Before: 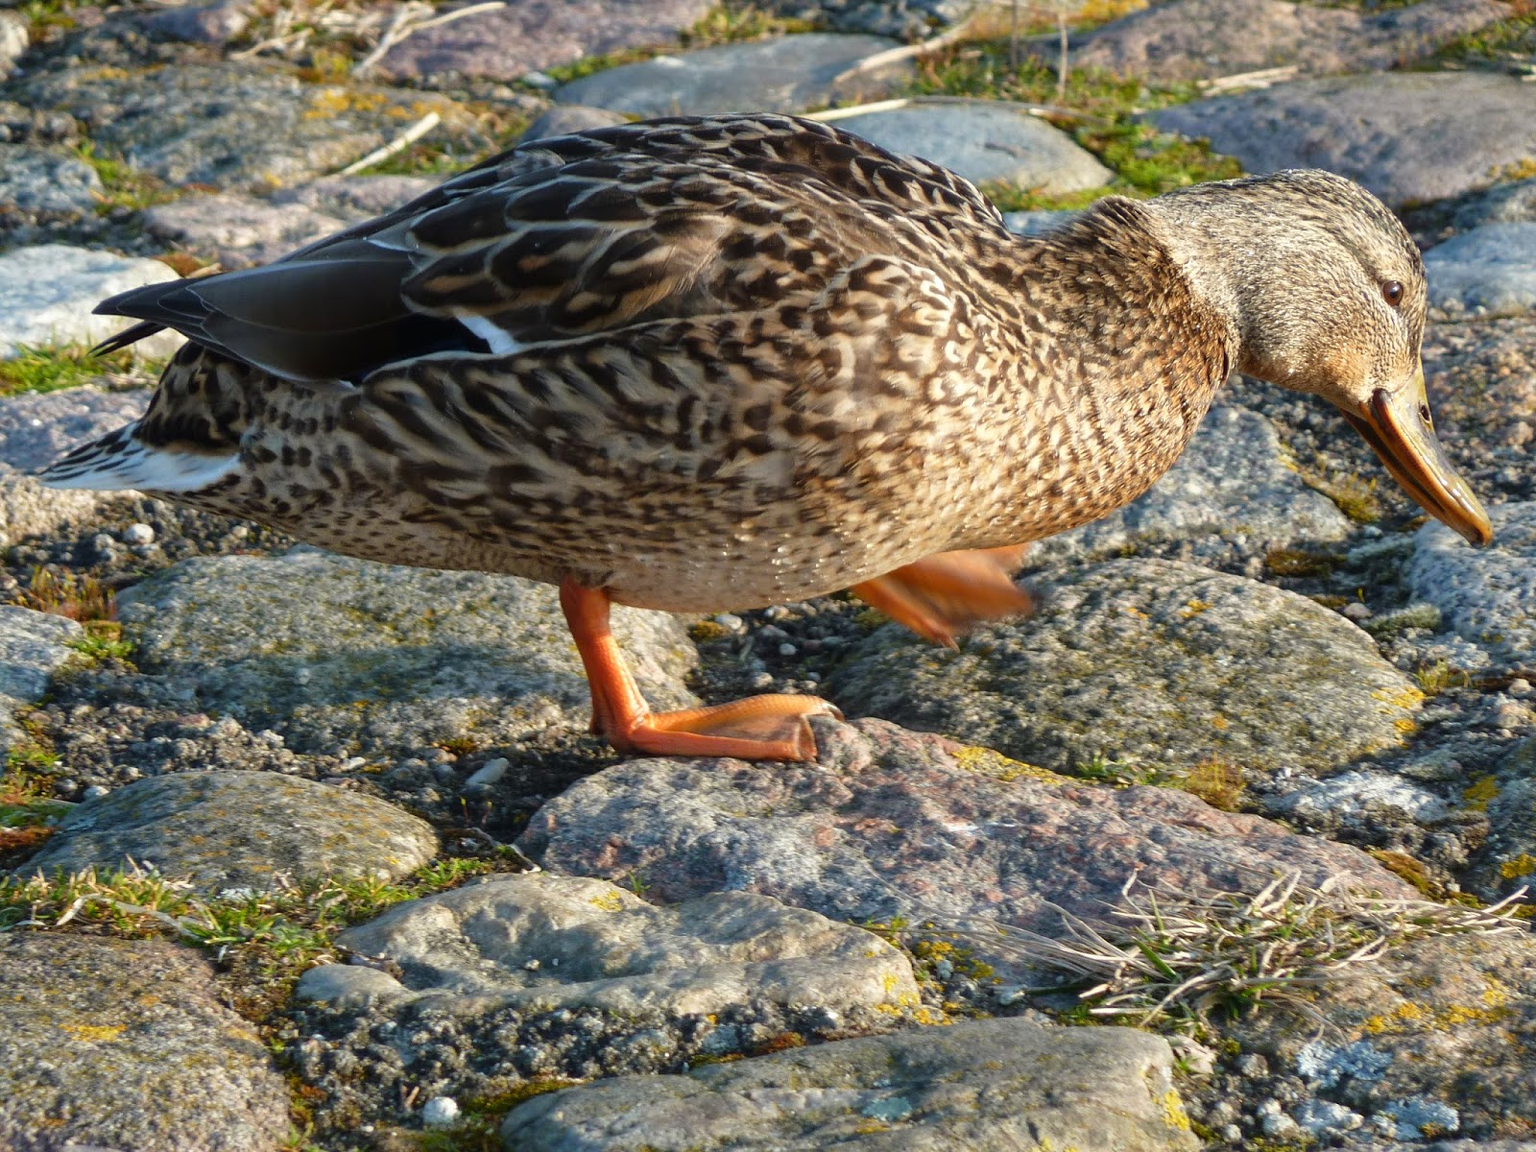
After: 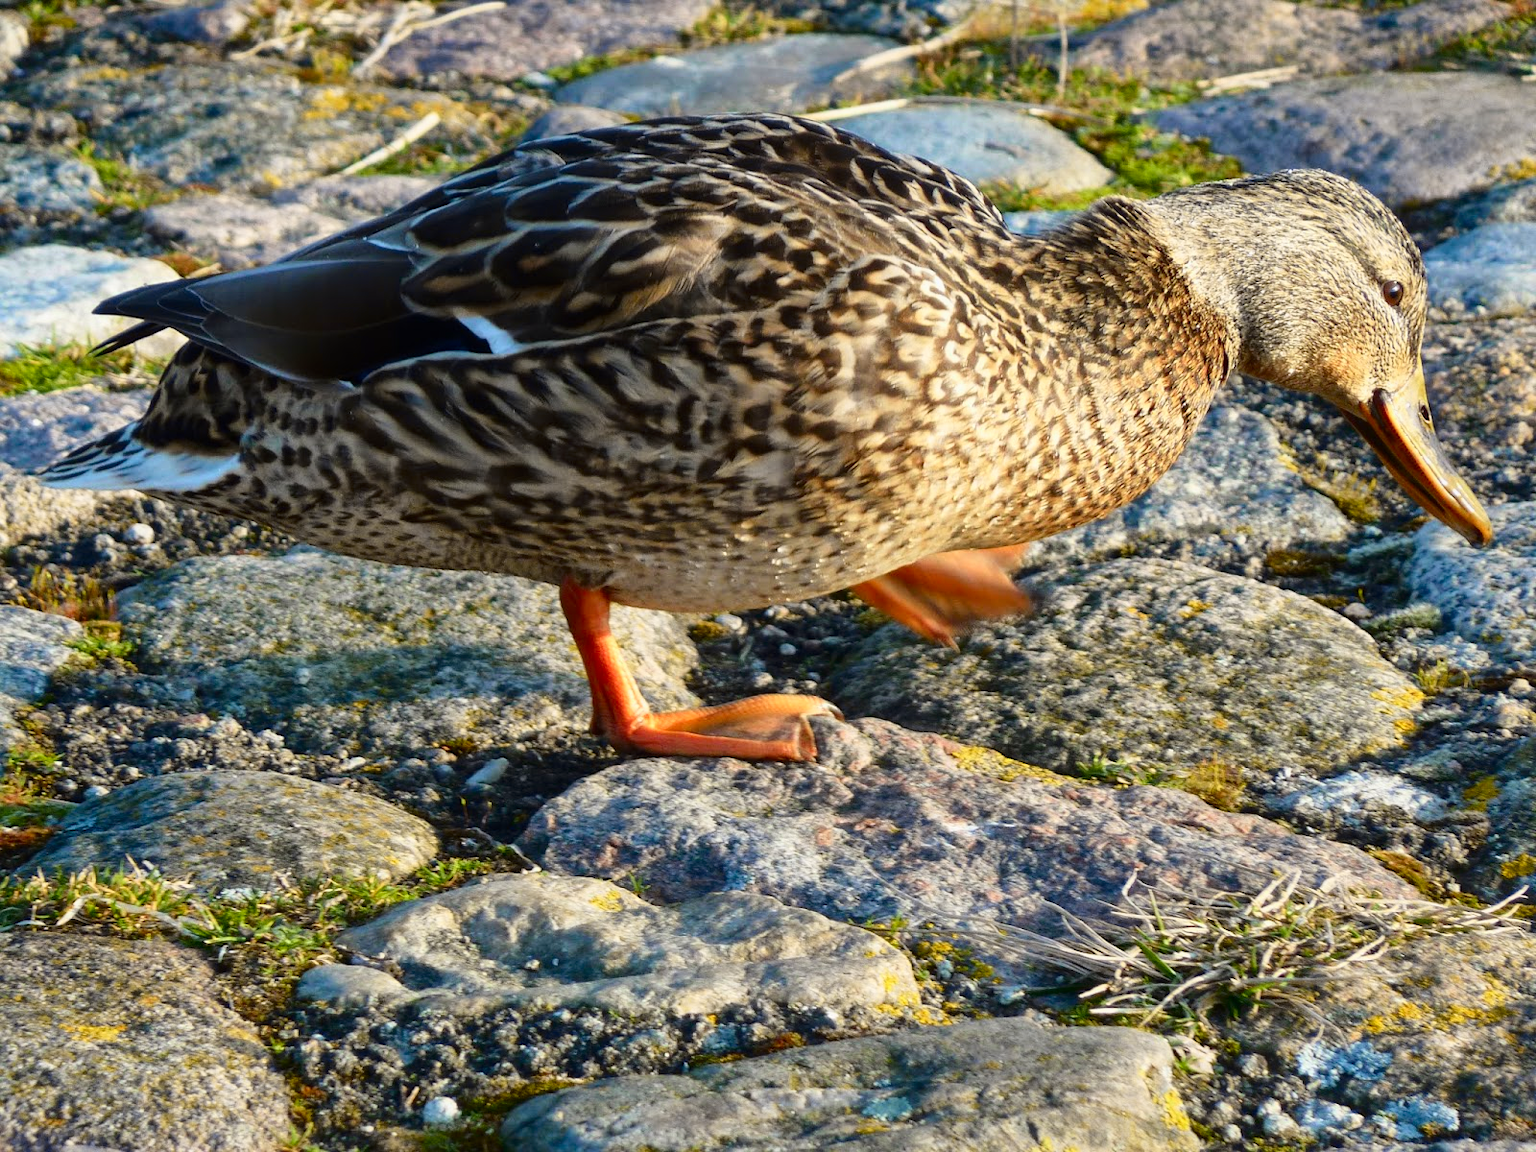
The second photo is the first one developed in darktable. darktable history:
tone curve: curves: ch0 [(0, 0.011) (0.139, 0.106) (0.295, 0.271) (0.499, 0.523) (0.739, 0.782) (0.857, 0.879) (1, 0.967)]; ch1 [(0, 0) (0.272, 0.249) (0.388, 0.385) (0.469, 0.456) (0.495, 0.497) (0.524, 0.518) (0.602, 0.623) (0.725, 0.779) (1, 1)]; ch2 [(0, 0) (0.125, 0.089) (0.353, 0.329) (0.443, 0.408) (0.502, 0.499) (0.548, 0.549) (0.608, 0.635) (1, 1)], color space Lab, independent channels, preserve colors none
local contrast: mode bilateral grid, contrast 19, coarseness 49, detail 120%, midtone range 0.2
